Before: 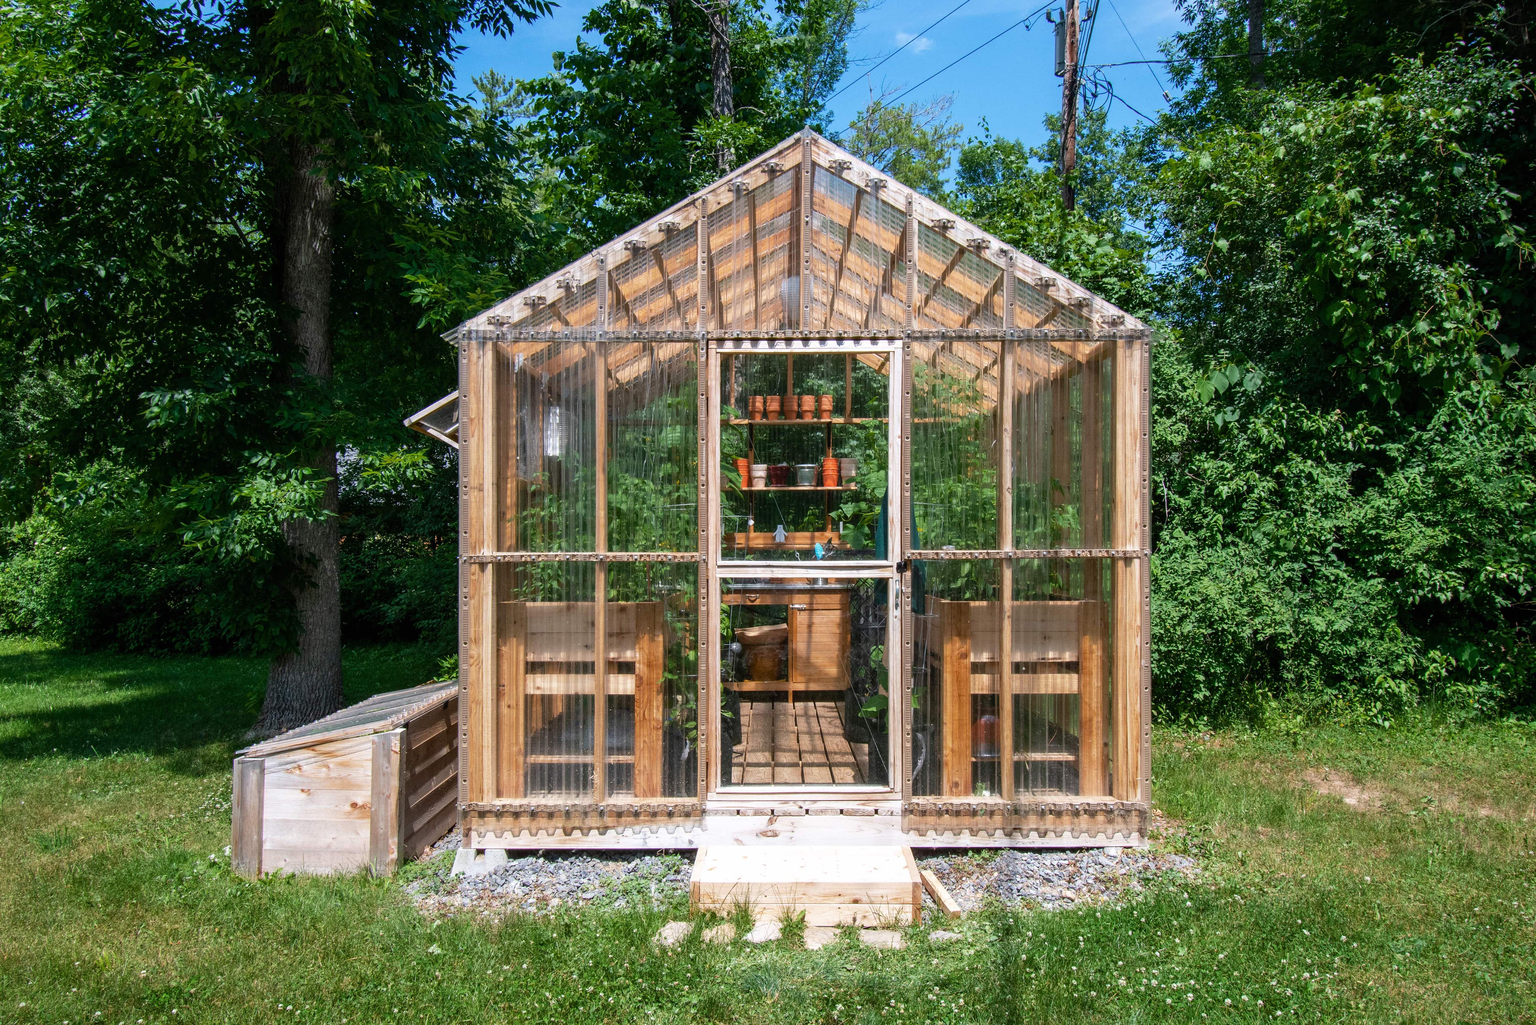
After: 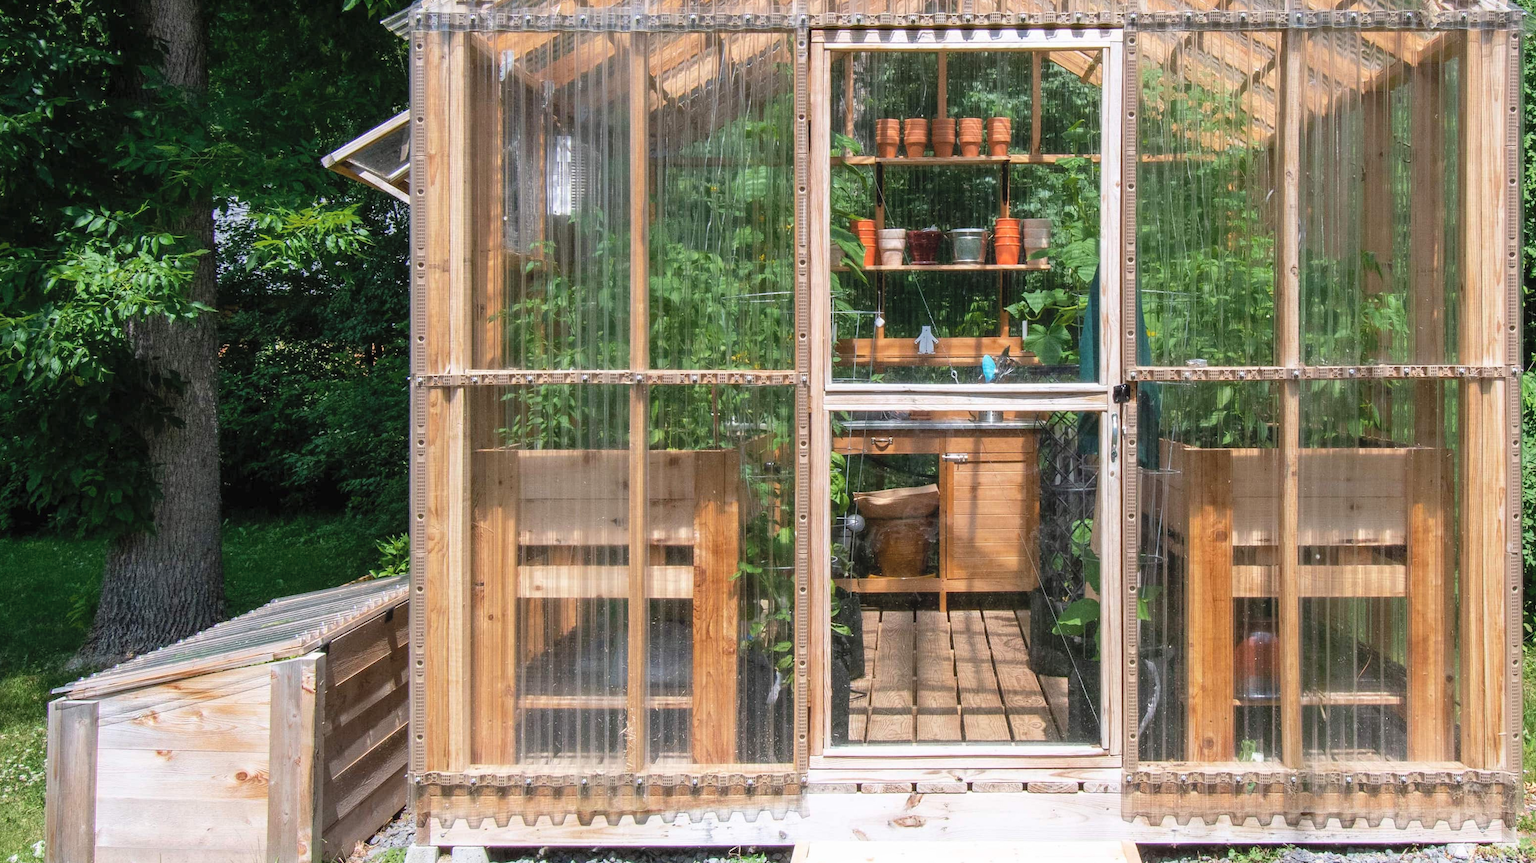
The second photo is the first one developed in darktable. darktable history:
crop: left 13.273%, top 31.446%, right 24.475%, bottom 16.071%
local contrast: mode bilateral grid, contrast 100, coarseness 100, detail 92%, midtone range 0.2
contrast brightness saturation: brightness 0.13
